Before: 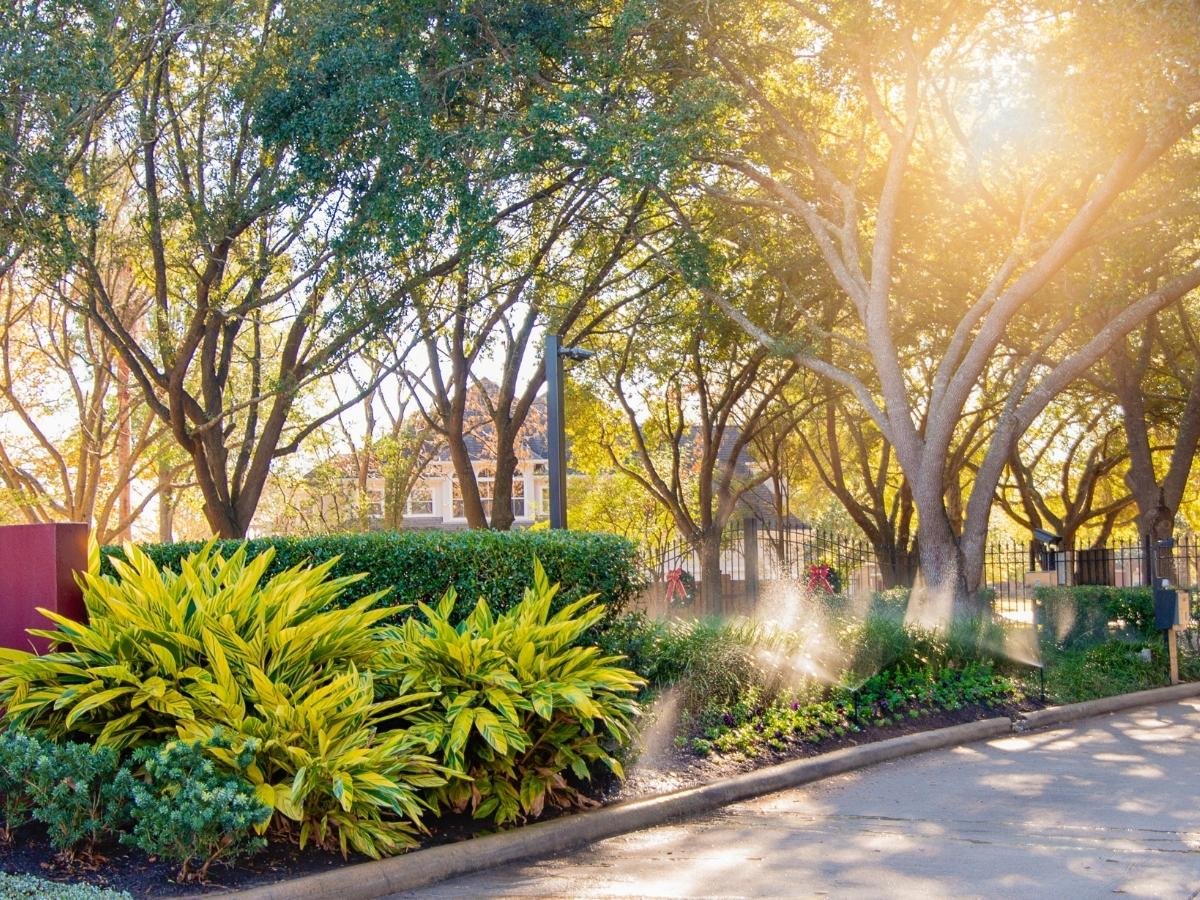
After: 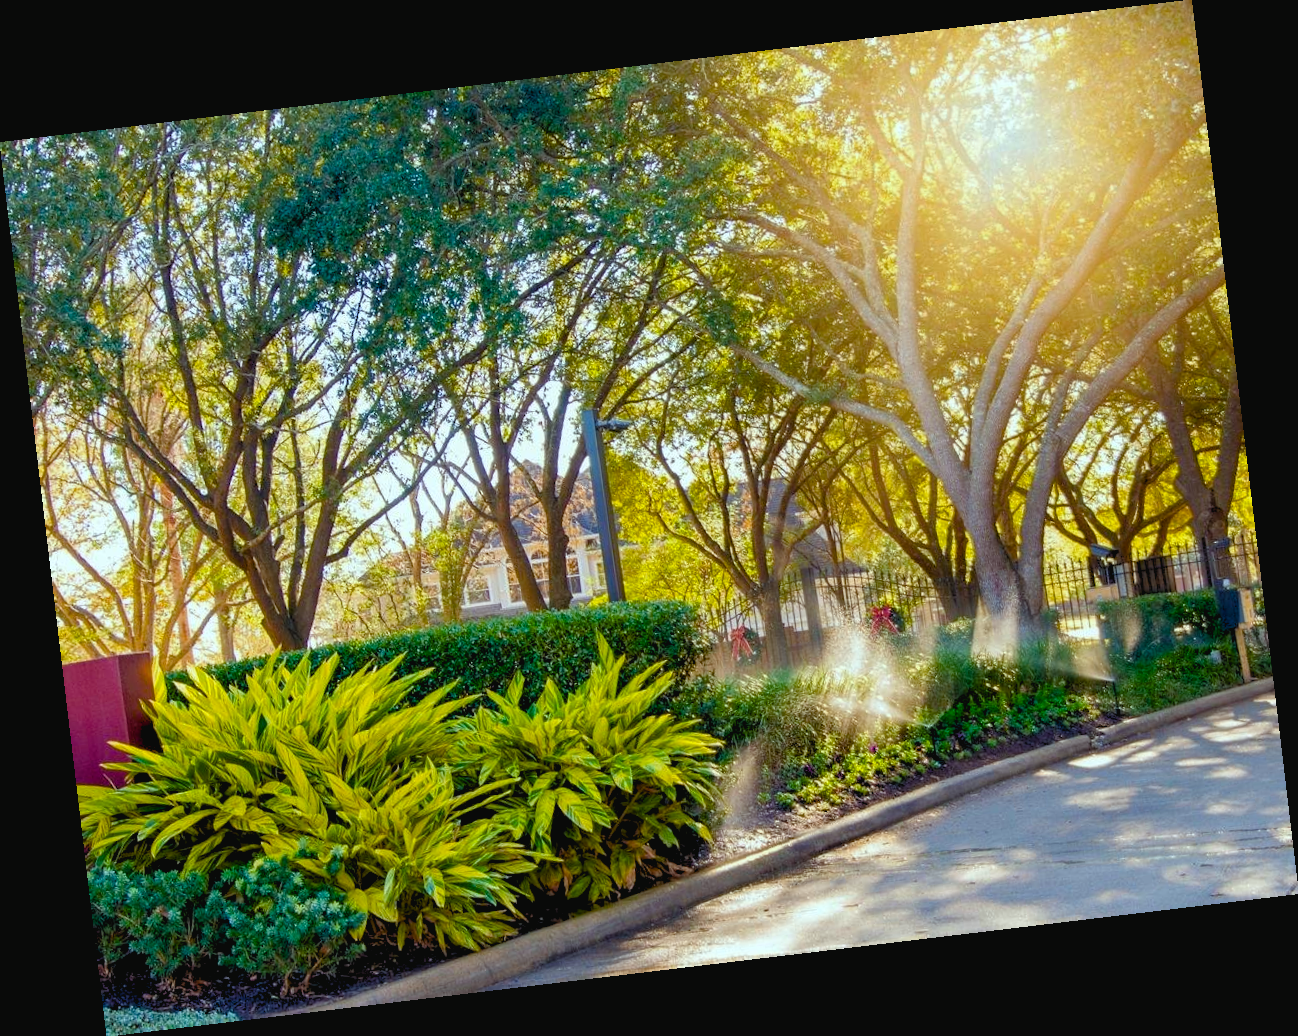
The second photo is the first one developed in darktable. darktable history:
rotate and perspective: rotation -6.83°, automatic cropping off
rgb levels: levels [[0.013, 0.434, 0.89], [0, 0.5, 1], [0, 0.5, 1]]
tone curve: curves: ch0 [(0, 0) (0.8, 0.757) (1, 1)], color space Lab, linked channels, preserve colors none
exposure: black level correction 0, compensate exposure bias true, compensate highlight preservation false
color correction: highlights a* -8, highlights b* 3.1
white balance: red 0.98, blue 1.034
contrast brightness saturation: contrast -0.08, brightness -0.04, saturation -0.11
color balance rgb: perceptual saturation grading › global saturation 20%, perceptual saturation grading › highlights -25%, perceptual saturation grading › shadows 25%, global vibrance 50%
